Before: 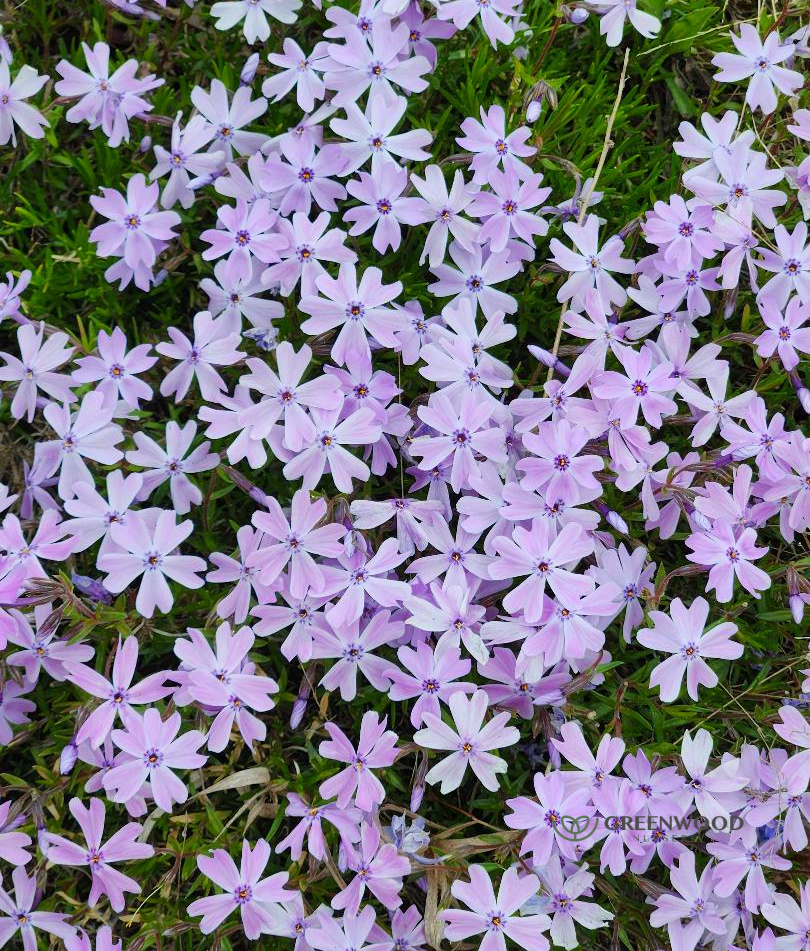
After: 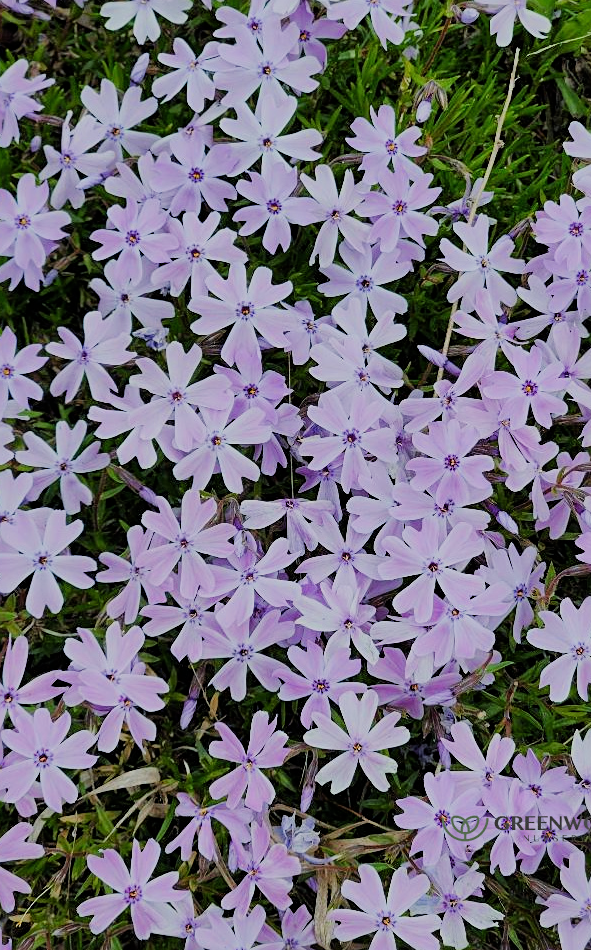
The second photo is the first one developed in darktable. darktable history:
sharpen: radius 2.514, amount 0.331
crop: left 13.597%, right 13.318%
filmic rgb: black relative exposure -7.12 EV, white relative exposure 5.37 EV, hardness 3.03
